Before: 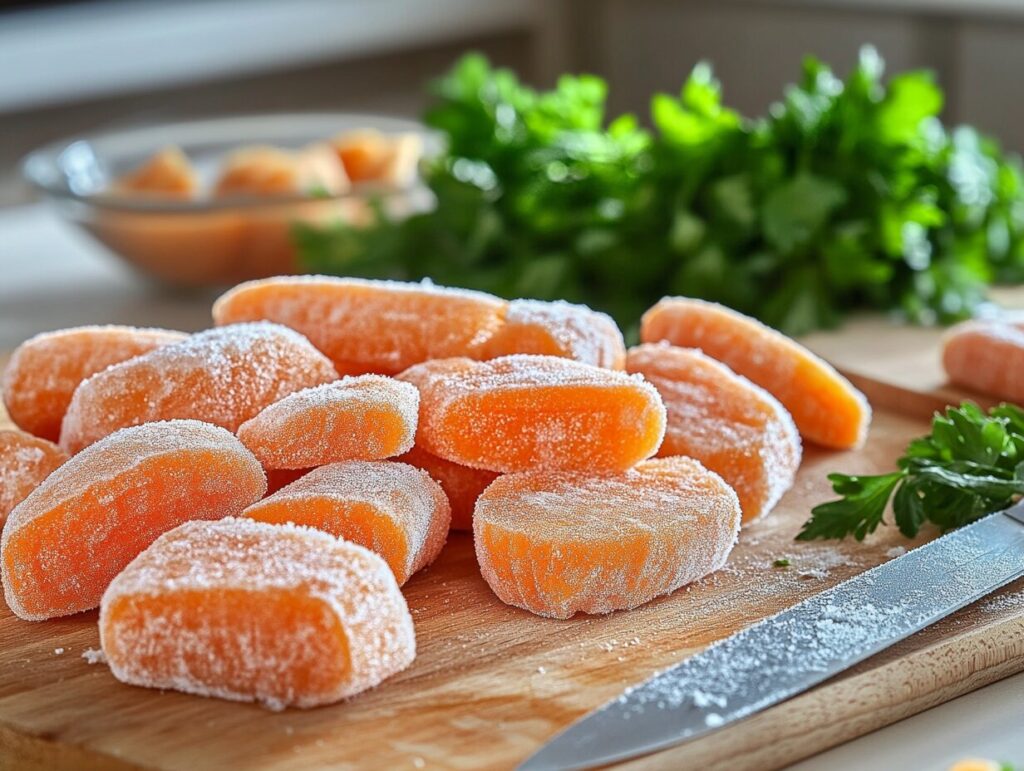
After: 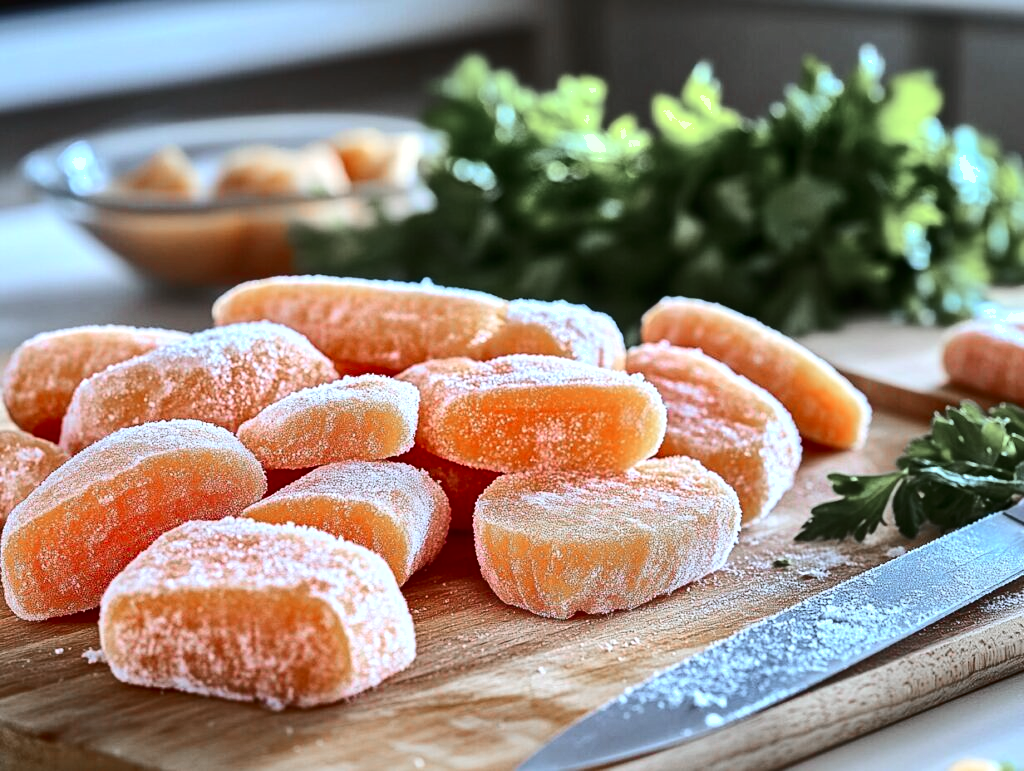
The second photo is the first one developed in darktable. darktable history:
white balance: red 0.931, blue 1.11
contrast brightness saturation: contrast 0.28
color zones: curves: ch1 [(0, 0.708) (0.088, 0.648) (0.245, 0.187) (0.429, 0.326) (0.571, 0.498) (0.714, 0.5) (0.857, 0.5) (1, 0.708)]
shadows and highlights: shadows 30
tone equalizer: -8 EV -0.417 EV, -7 EV -0.389 EV, -6 EV -0.333 EV, -5 EV -0.222 EV, -3 EV 0.222 EV, -2 EV 0.333 EV, -1 EV 0.389 EV, +0 EV 0.417 EV, edges refinement/feathering 500, mask exposure compensation -1.57 EV, preserve details no
